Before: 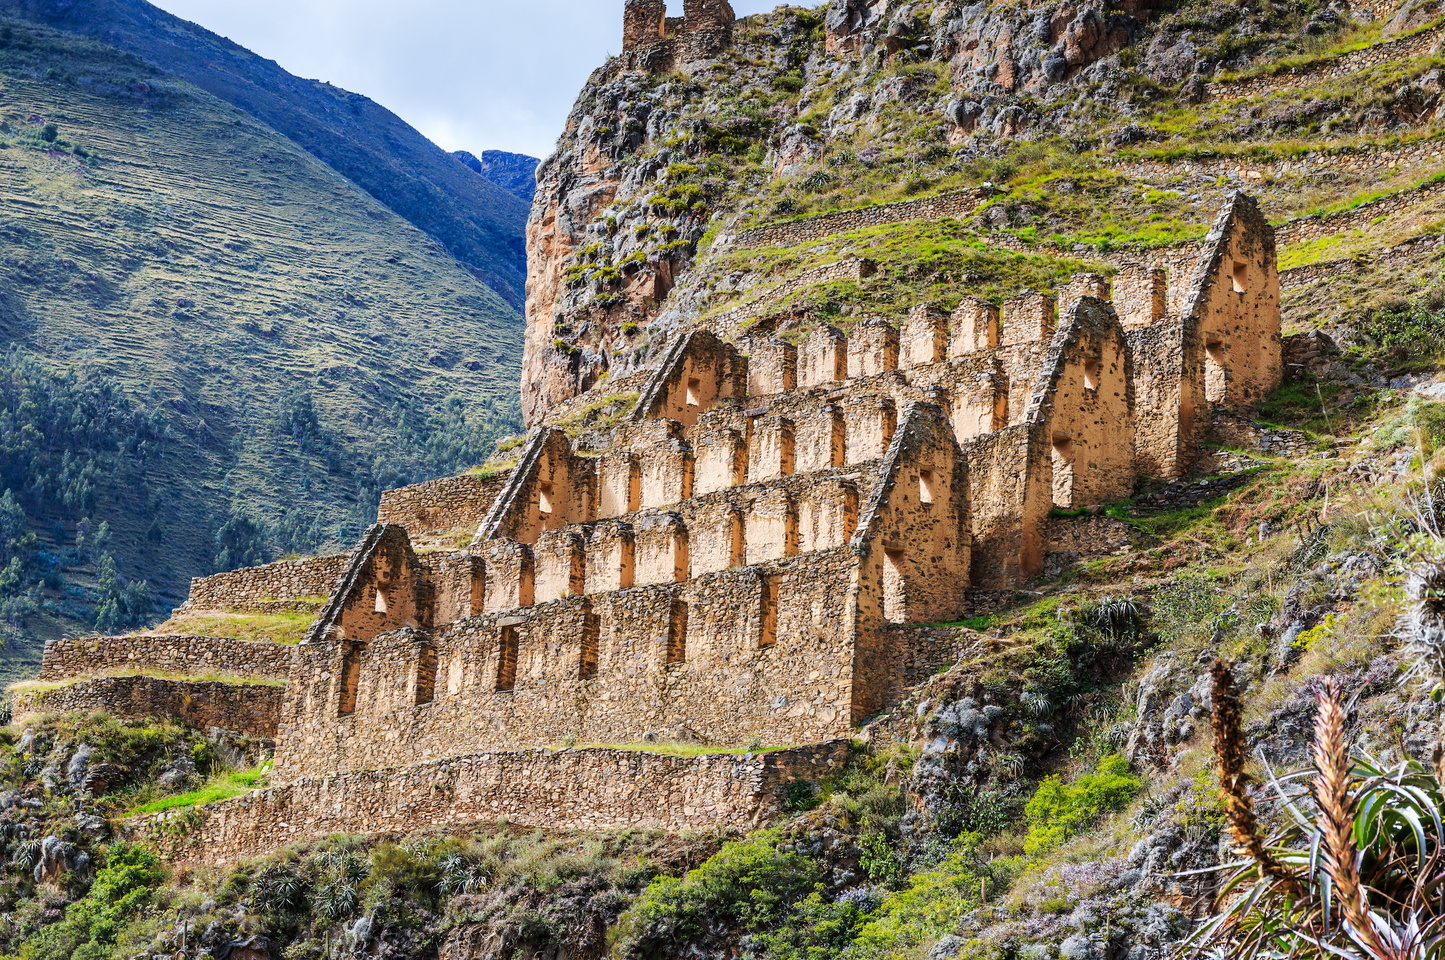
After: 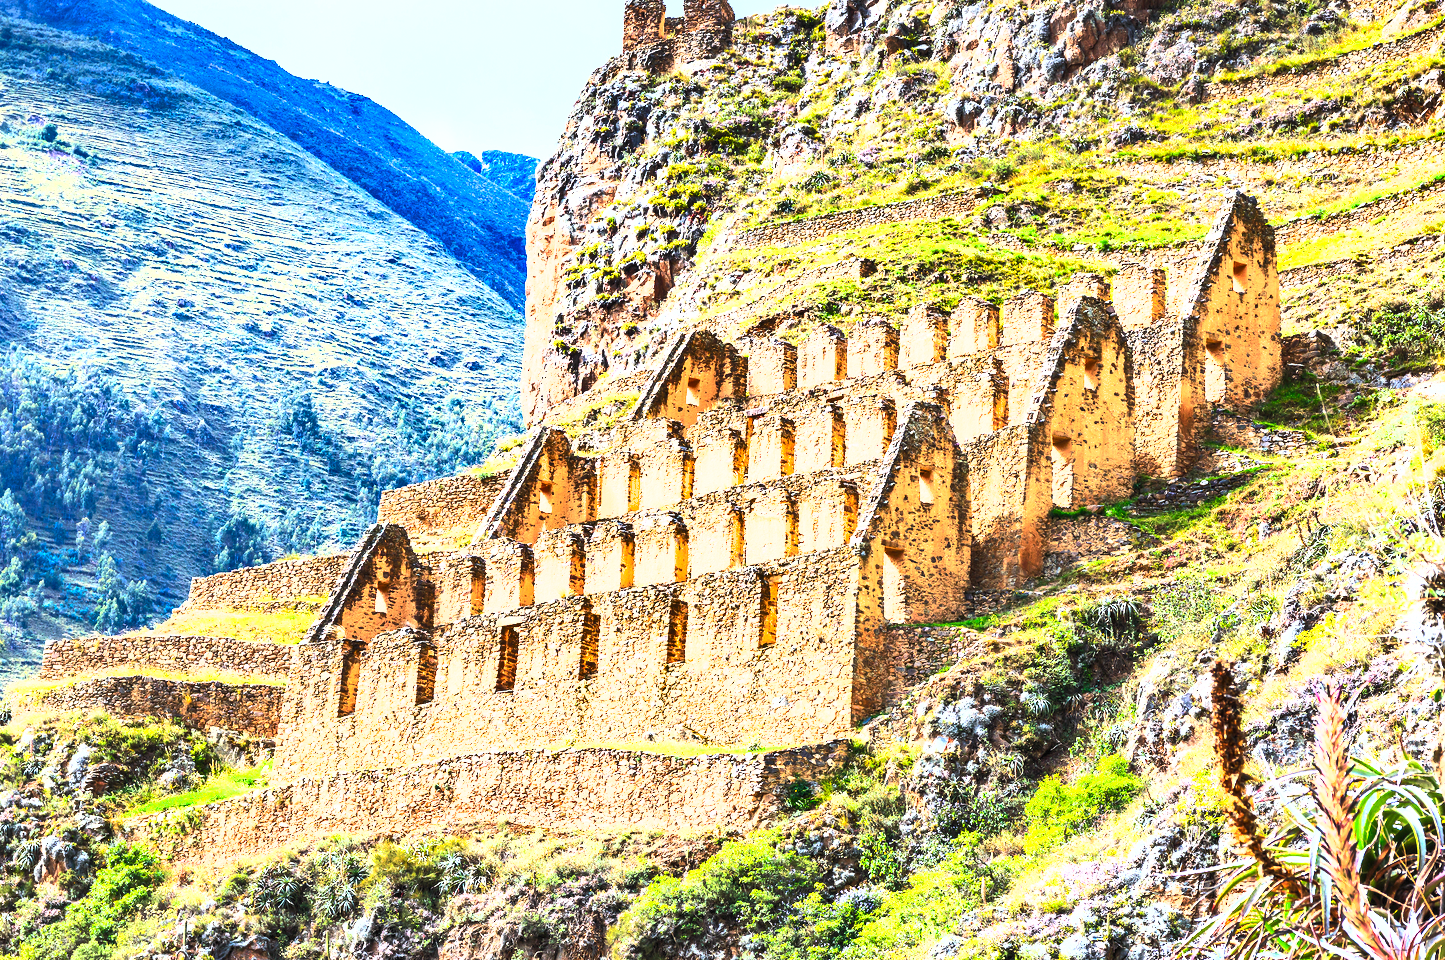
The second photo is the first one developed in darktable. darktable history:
contrast brightness saturation: contrast 0.2, brightness 0.16, saturation 0.22
exposure: black level correction 0, exposure 1.741 EV, compensate exposure bias true, compensate highlight preservation false
shadows and highlights: shadows 40, highlights -54, highlights color adjustment 46%, low approximation 0.01, soften with gaussian
